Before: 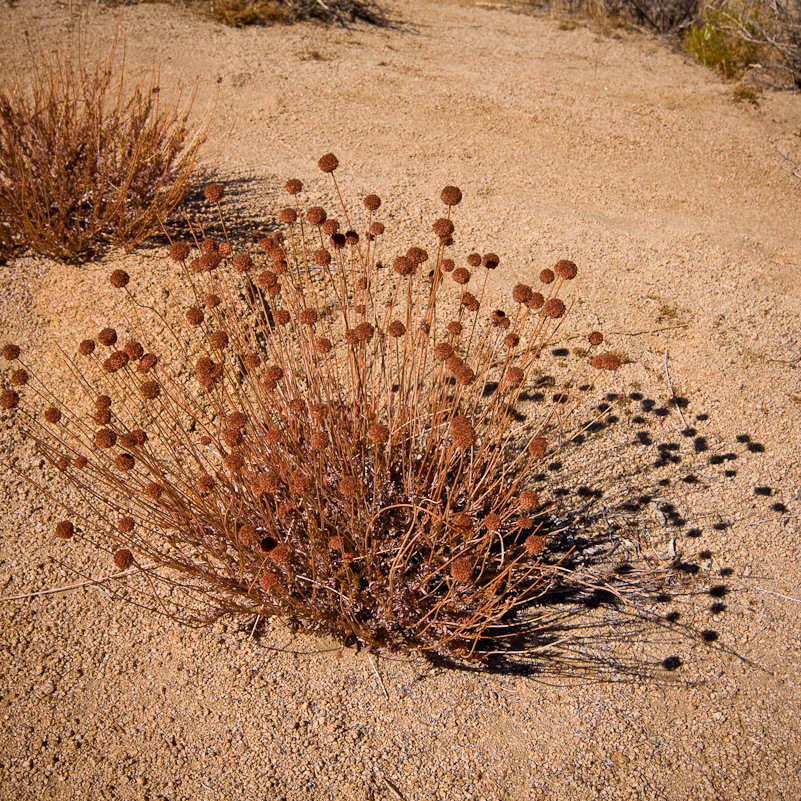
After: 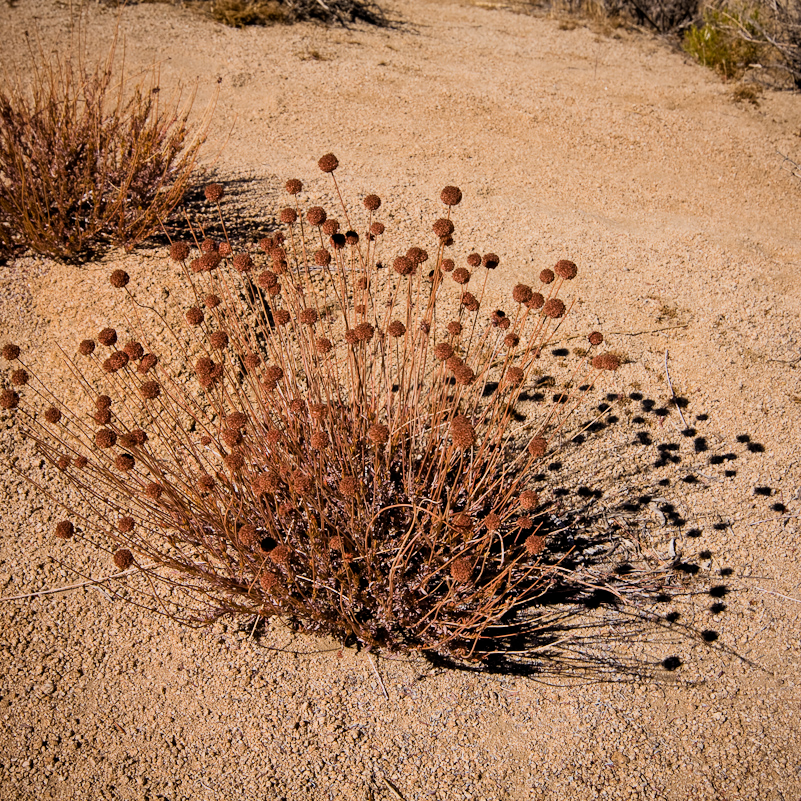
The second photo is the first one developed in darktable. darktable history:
filmic rgb: middle gray luminance 12.49%, black relative exposure -10.21 EV, white relative exposure 3.47 EV, target black luminance 0%, hardness 5.65, latitude 44.83%, contrast 1.228, highlights saturation mix 5.31%, shadows ↔ highlights balance 27.22%
